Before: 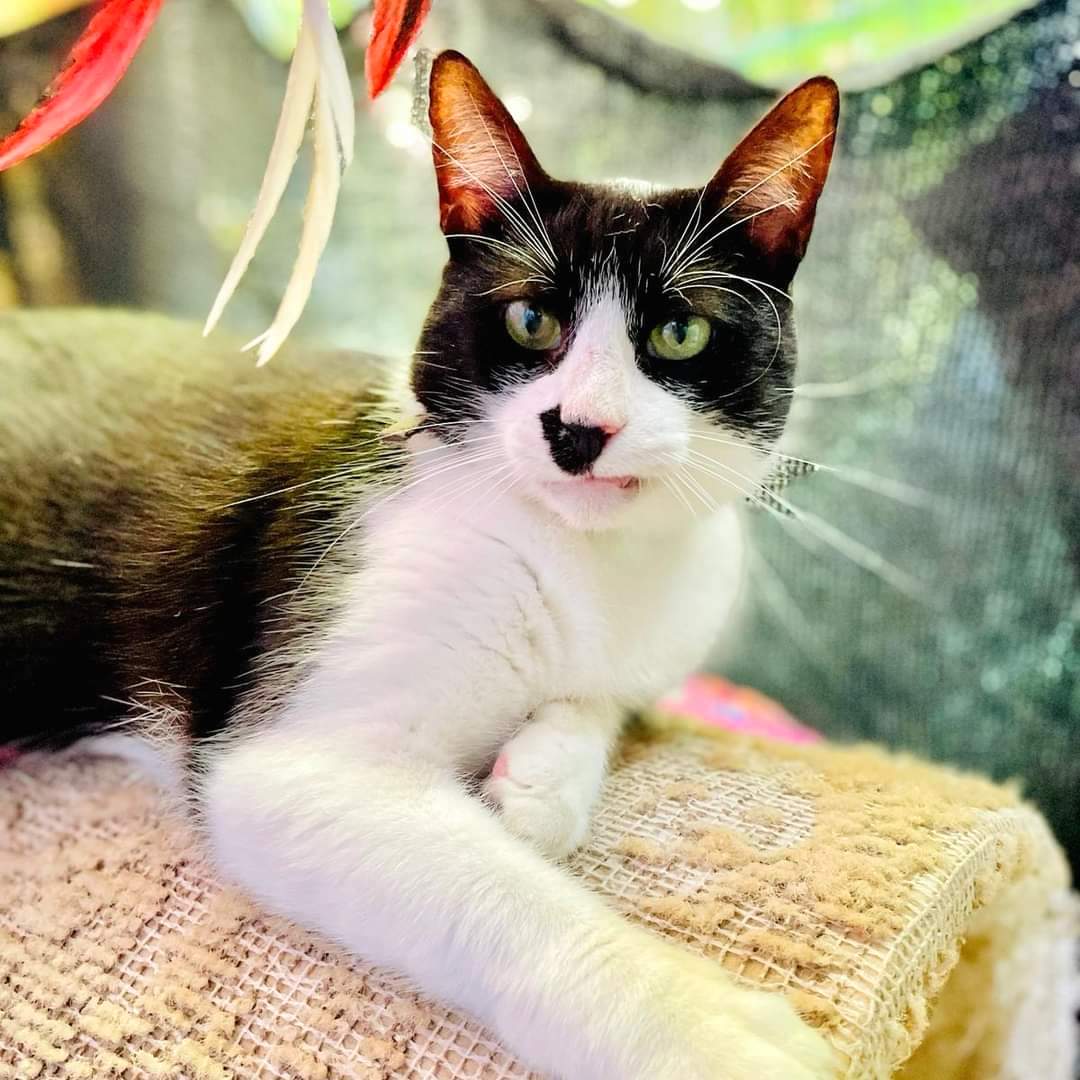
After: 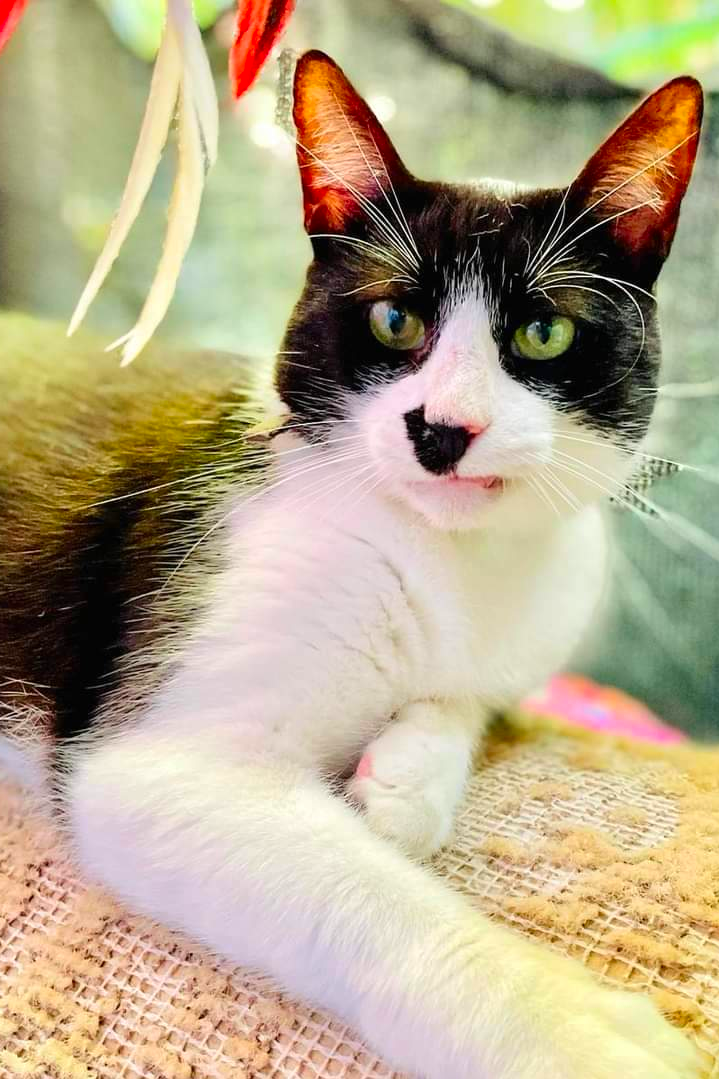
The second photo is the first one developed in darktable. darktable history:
crop and rotate: left 12.673%, right 20.66%
color correction: saturation 1.32
